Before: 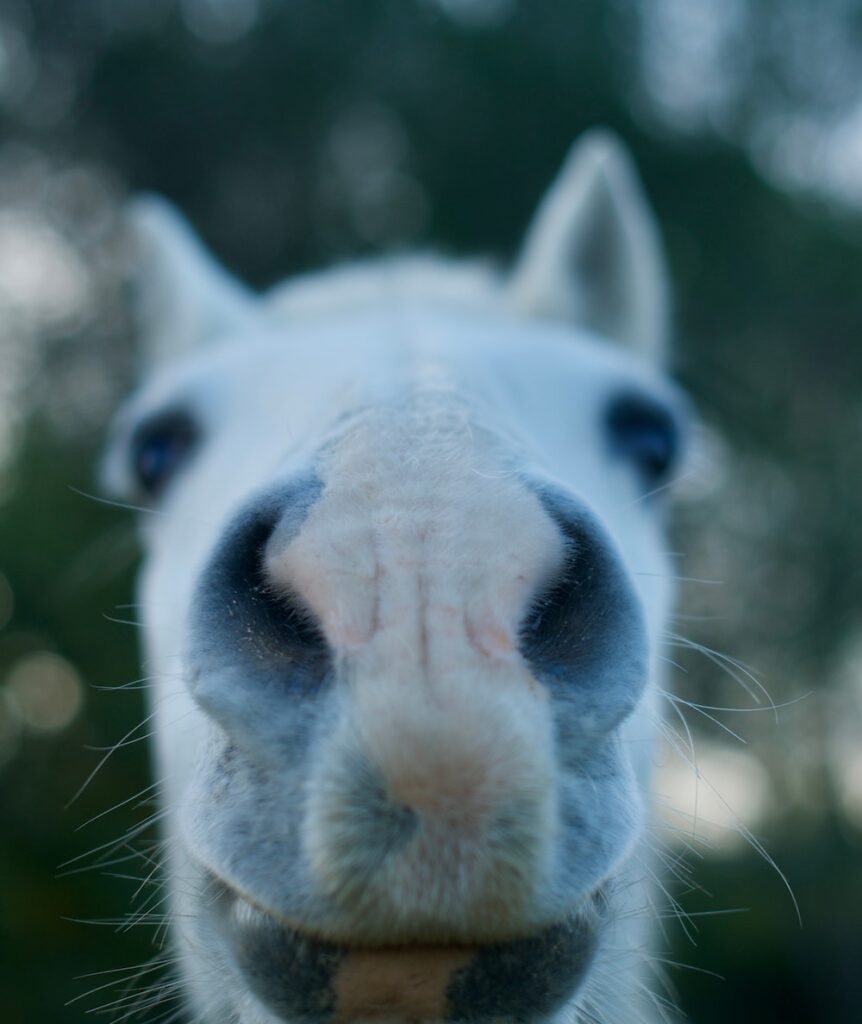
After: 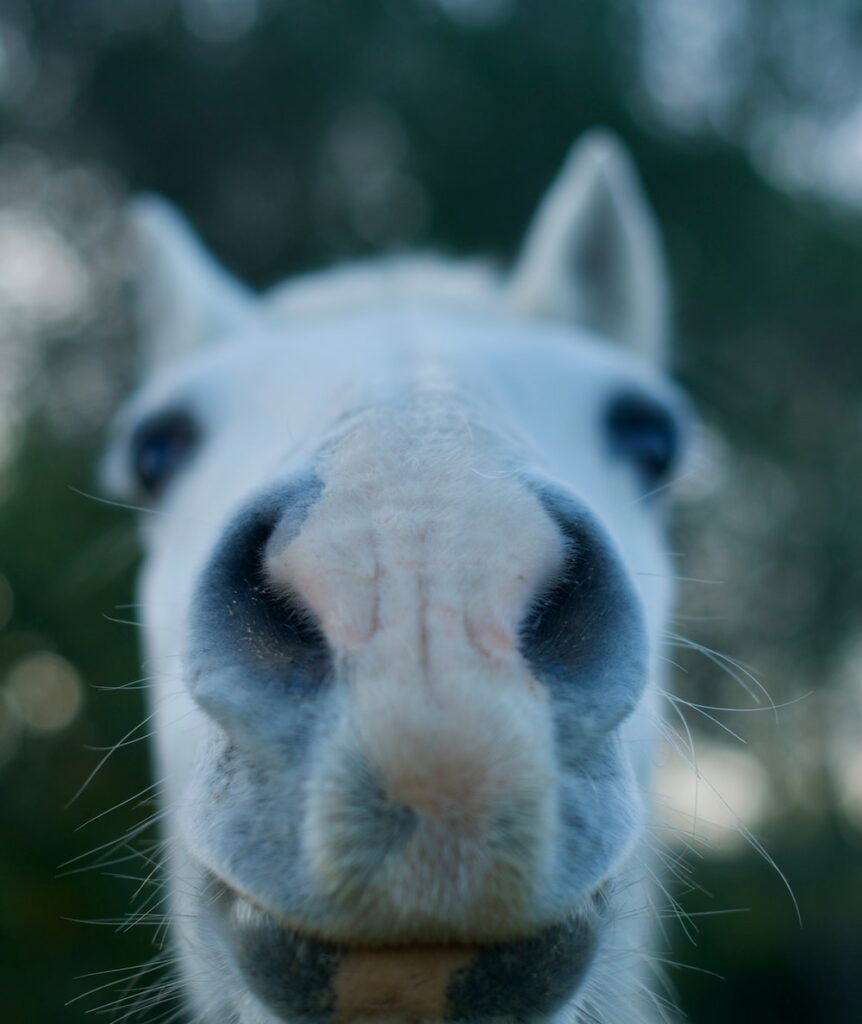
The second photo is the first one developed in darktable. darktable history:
exposure: exposure -0.064 EV, compensate highlight preservation false
